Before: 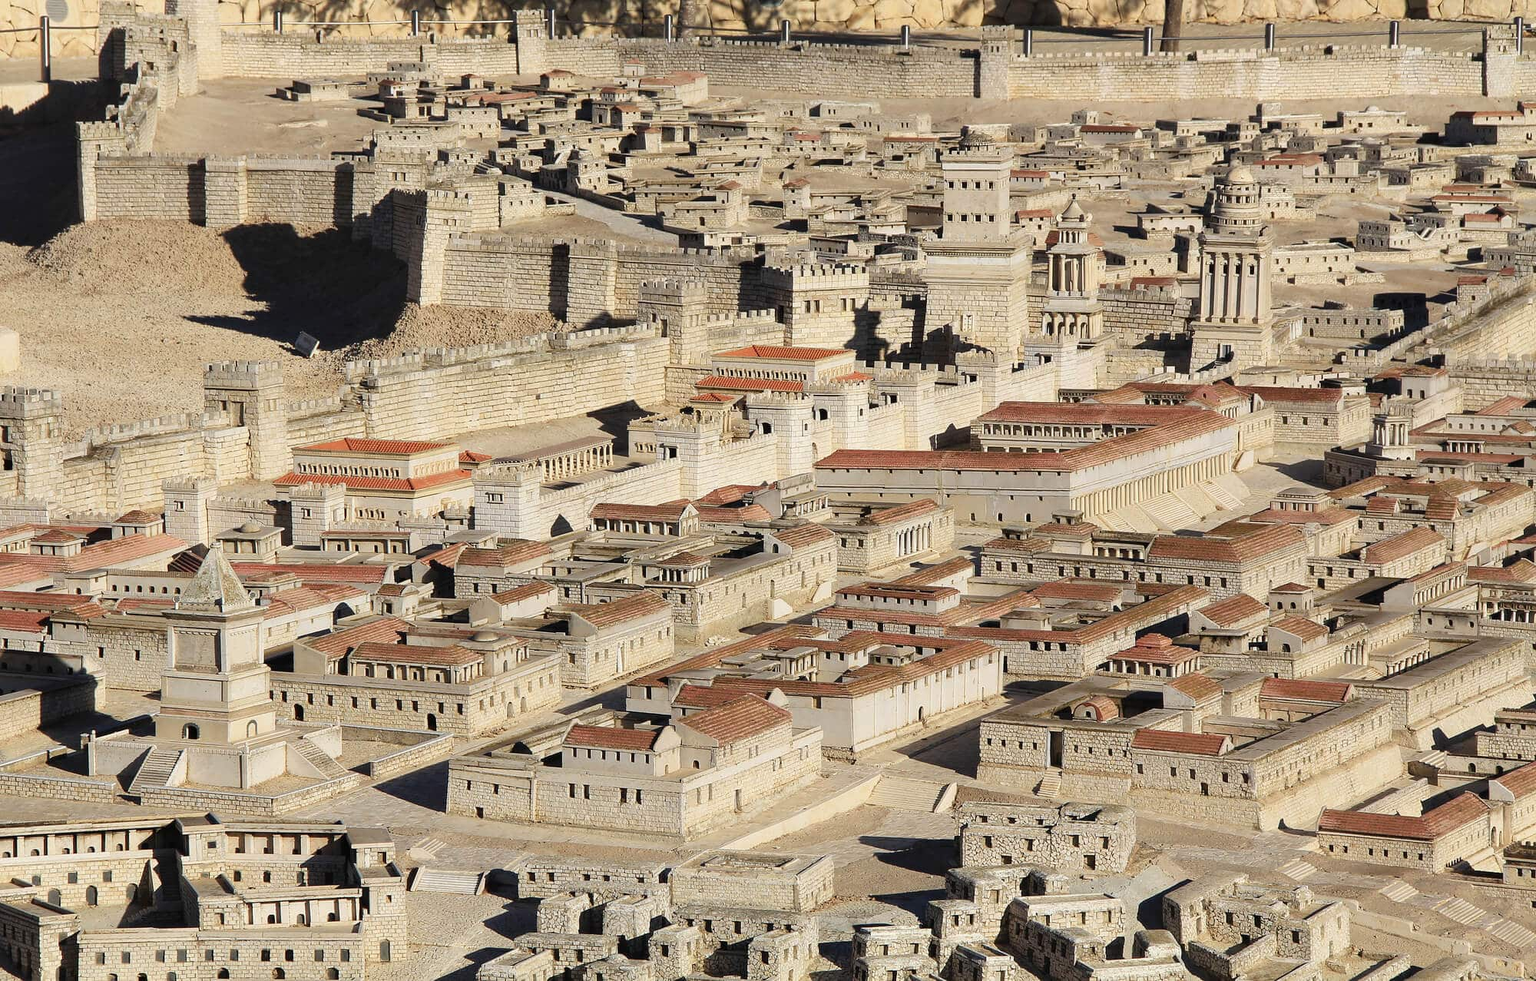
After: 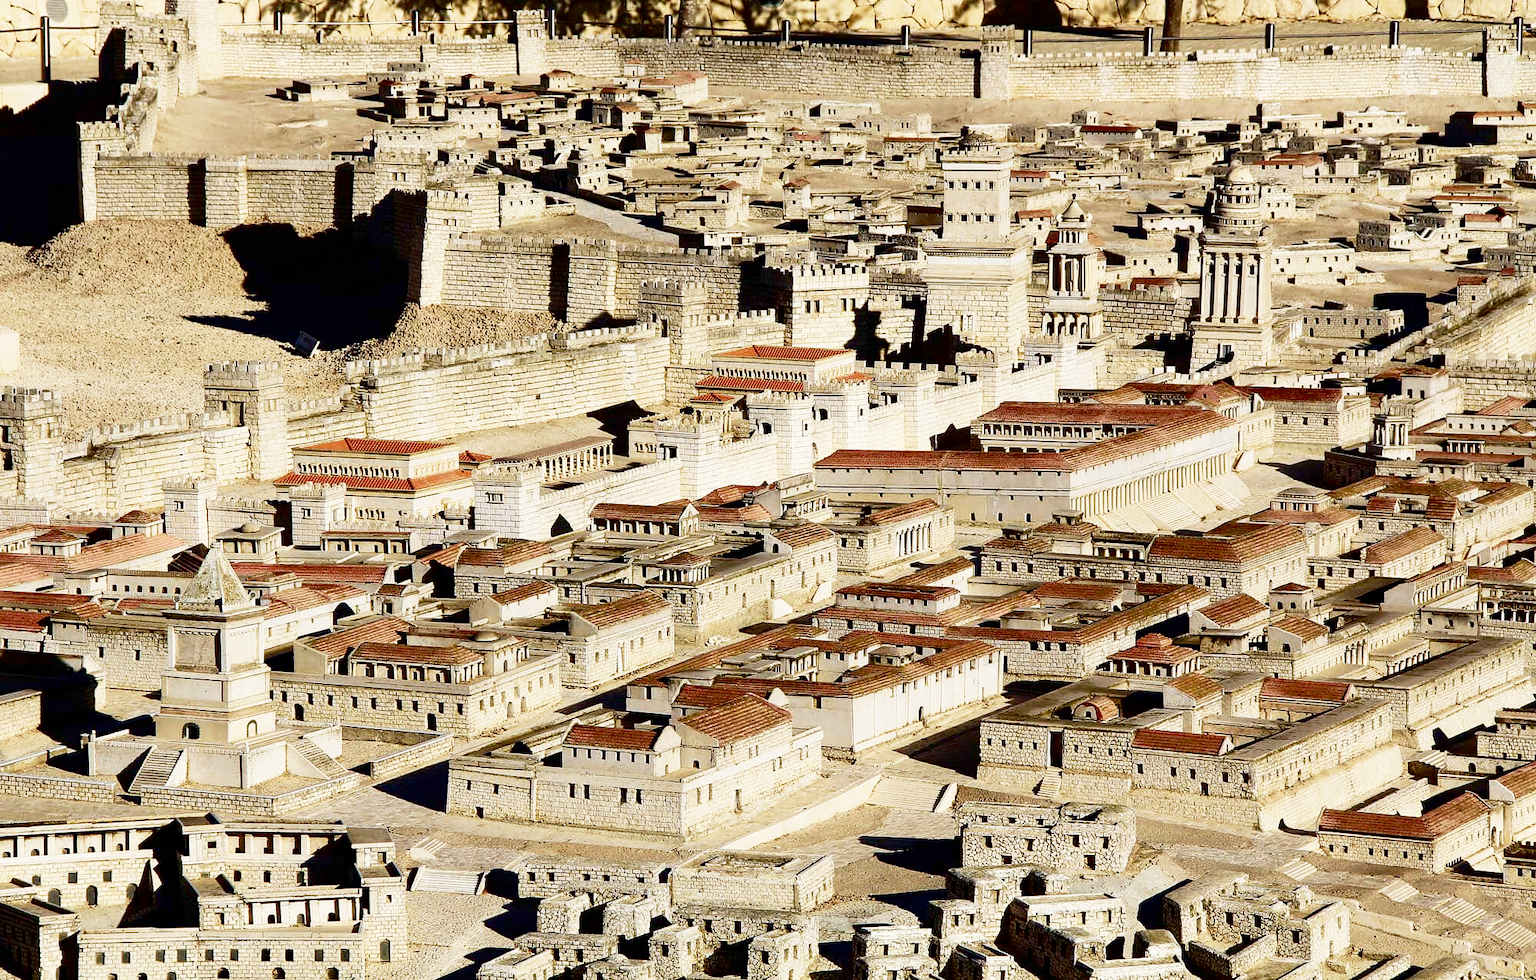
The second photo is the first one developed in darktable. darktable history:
contrast brightness saturation: contrast 0.09, brightness -0.59, saturation 0.17
base curve: curves: ch0 [(0, 0) (0.032, 0.037) (0.105, 0.228) (0.435, 0.76) (0.856, 0.983) (1, 1)], preserve colors none
velvia: on, module defaults
